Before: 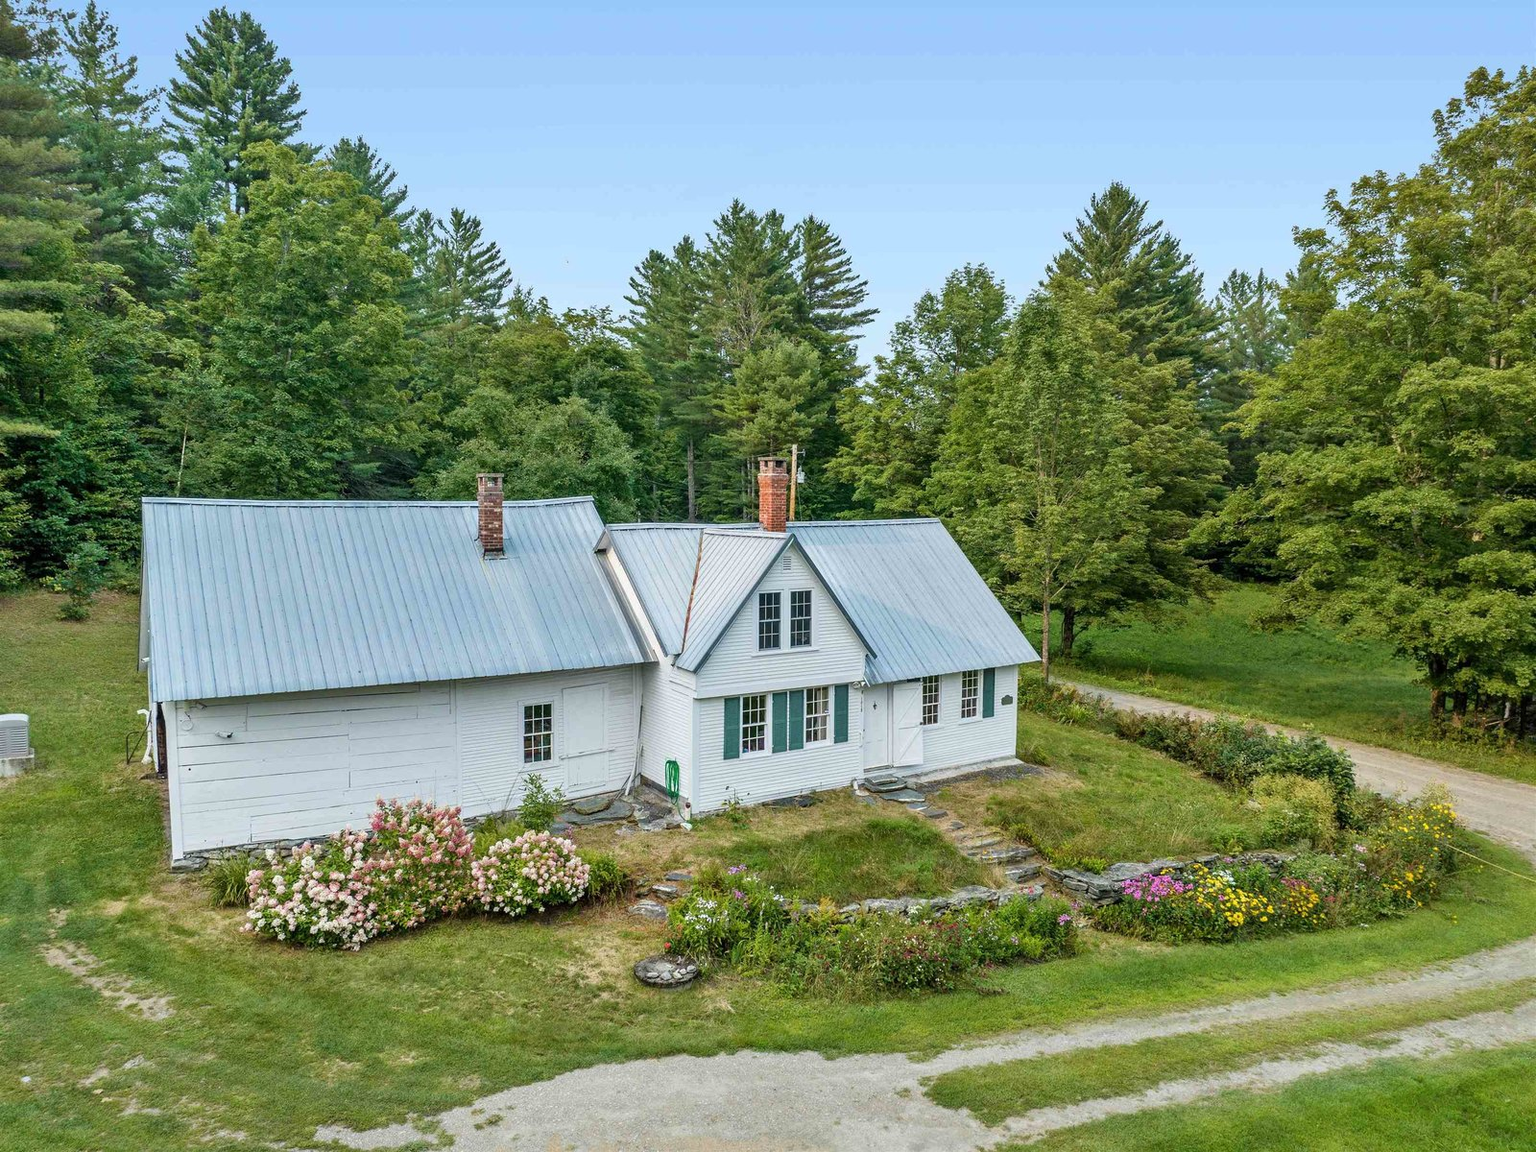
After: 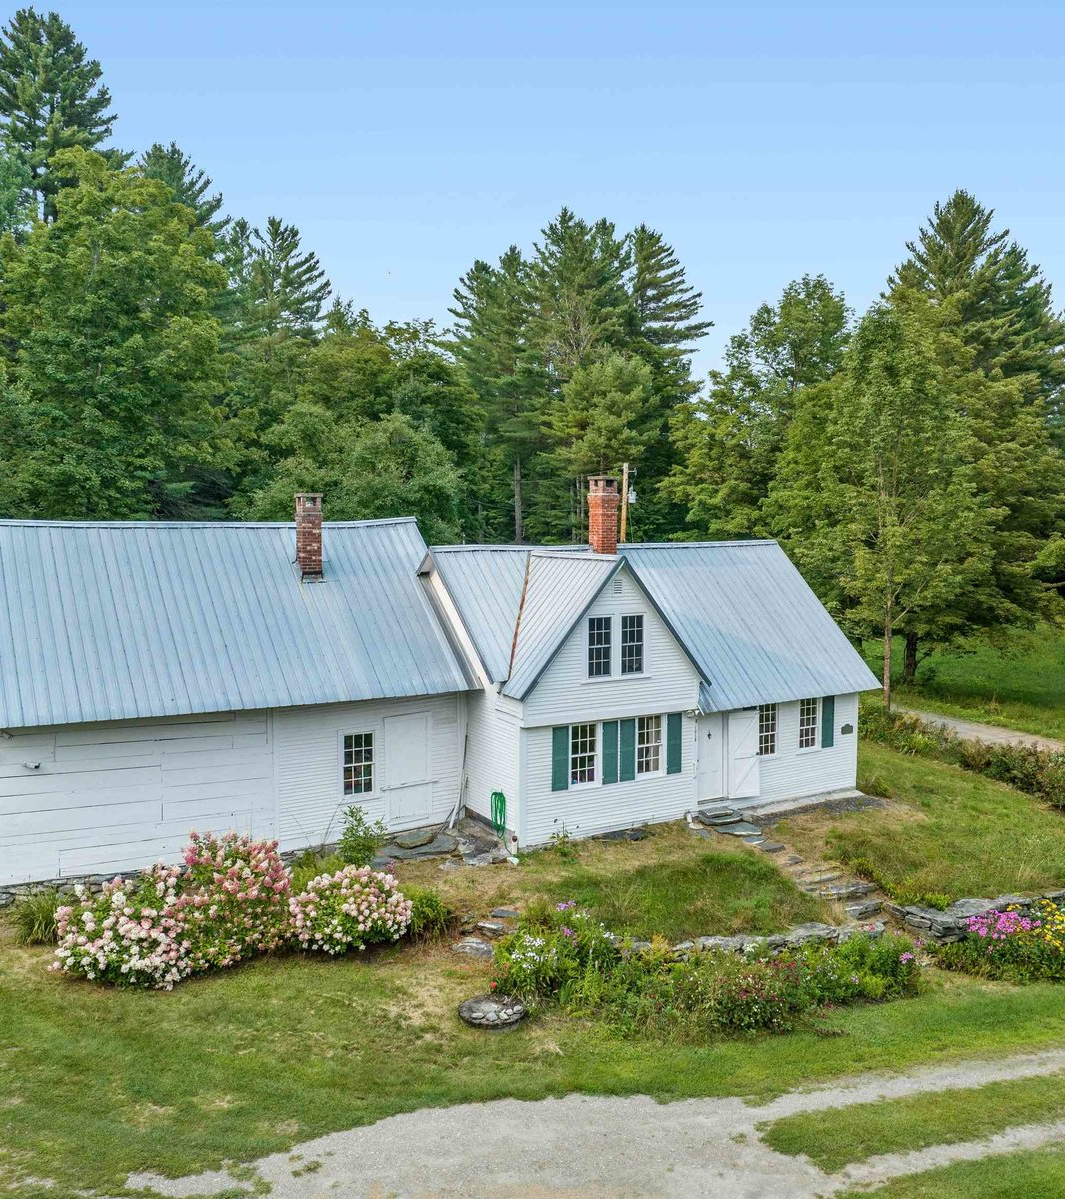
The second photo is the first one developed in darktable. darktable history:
crop and rotate: left 12.625%, right 20.805%
